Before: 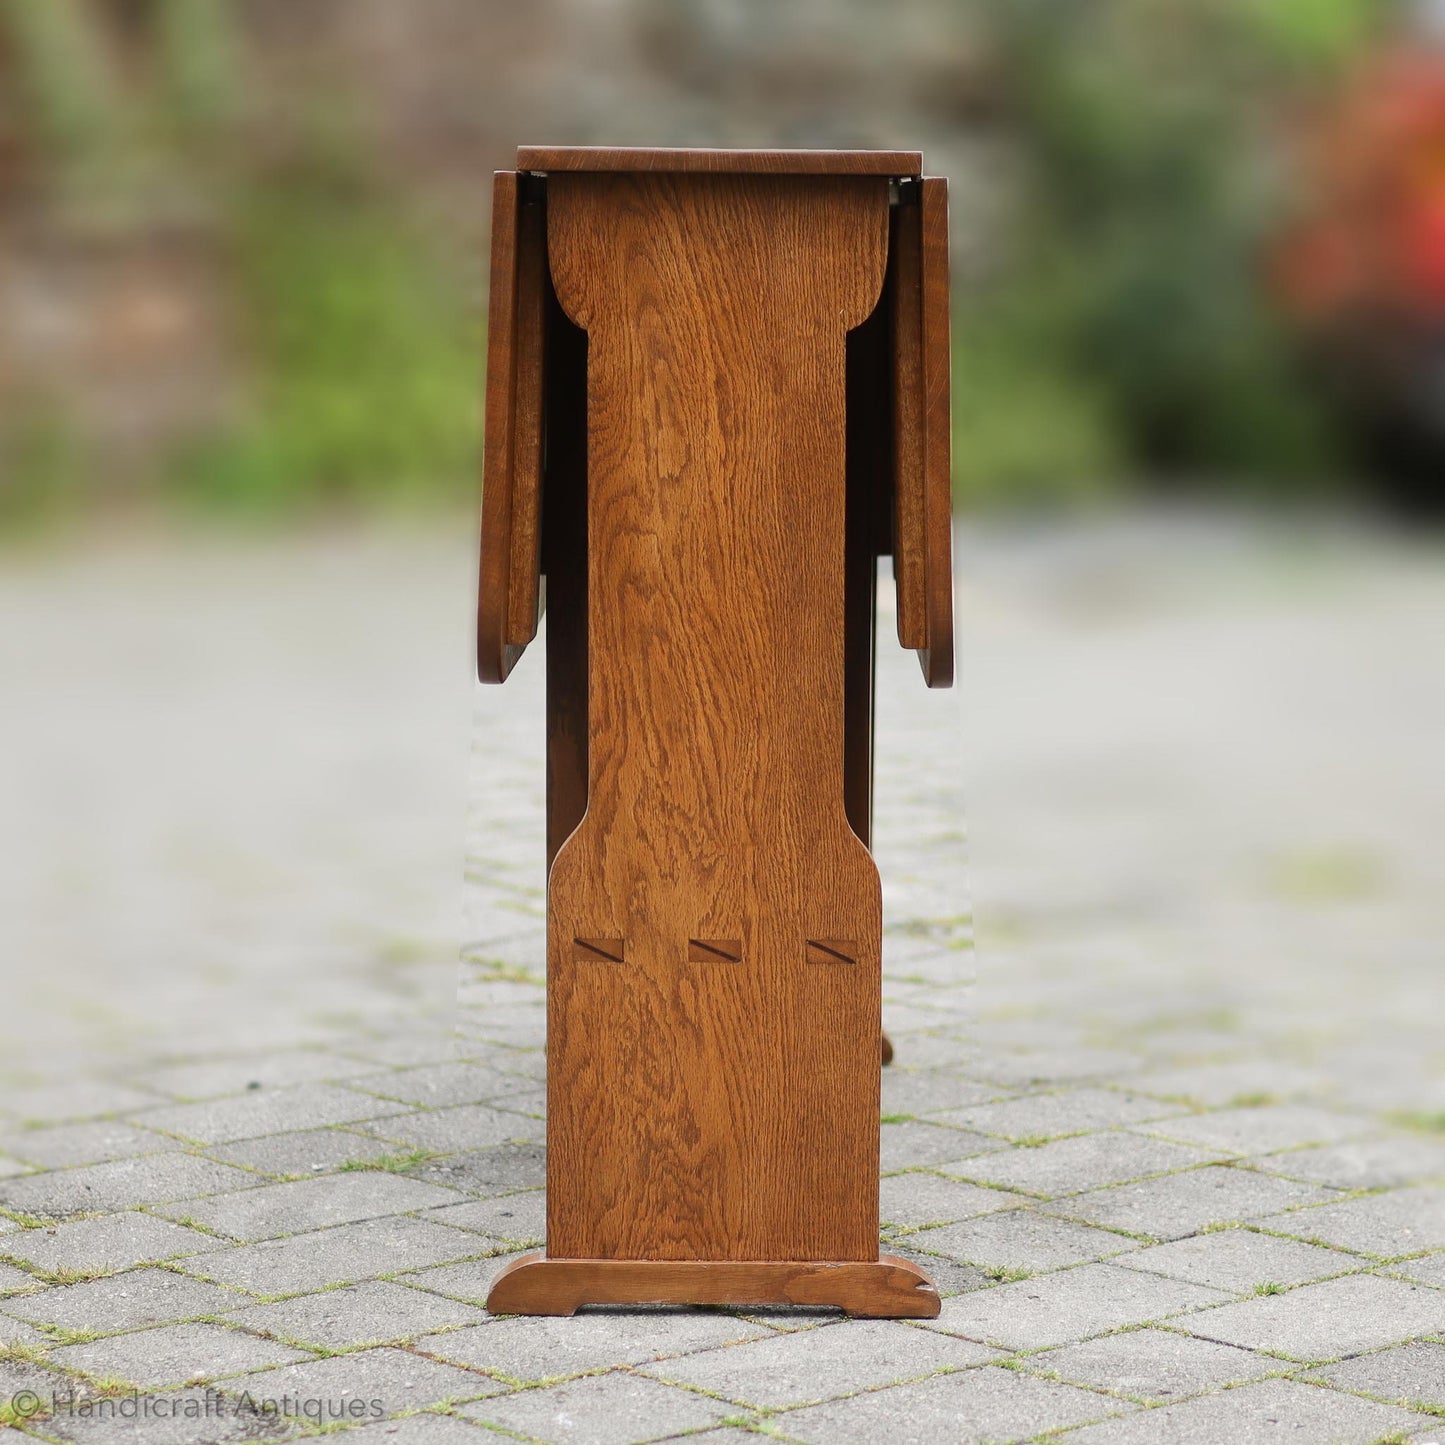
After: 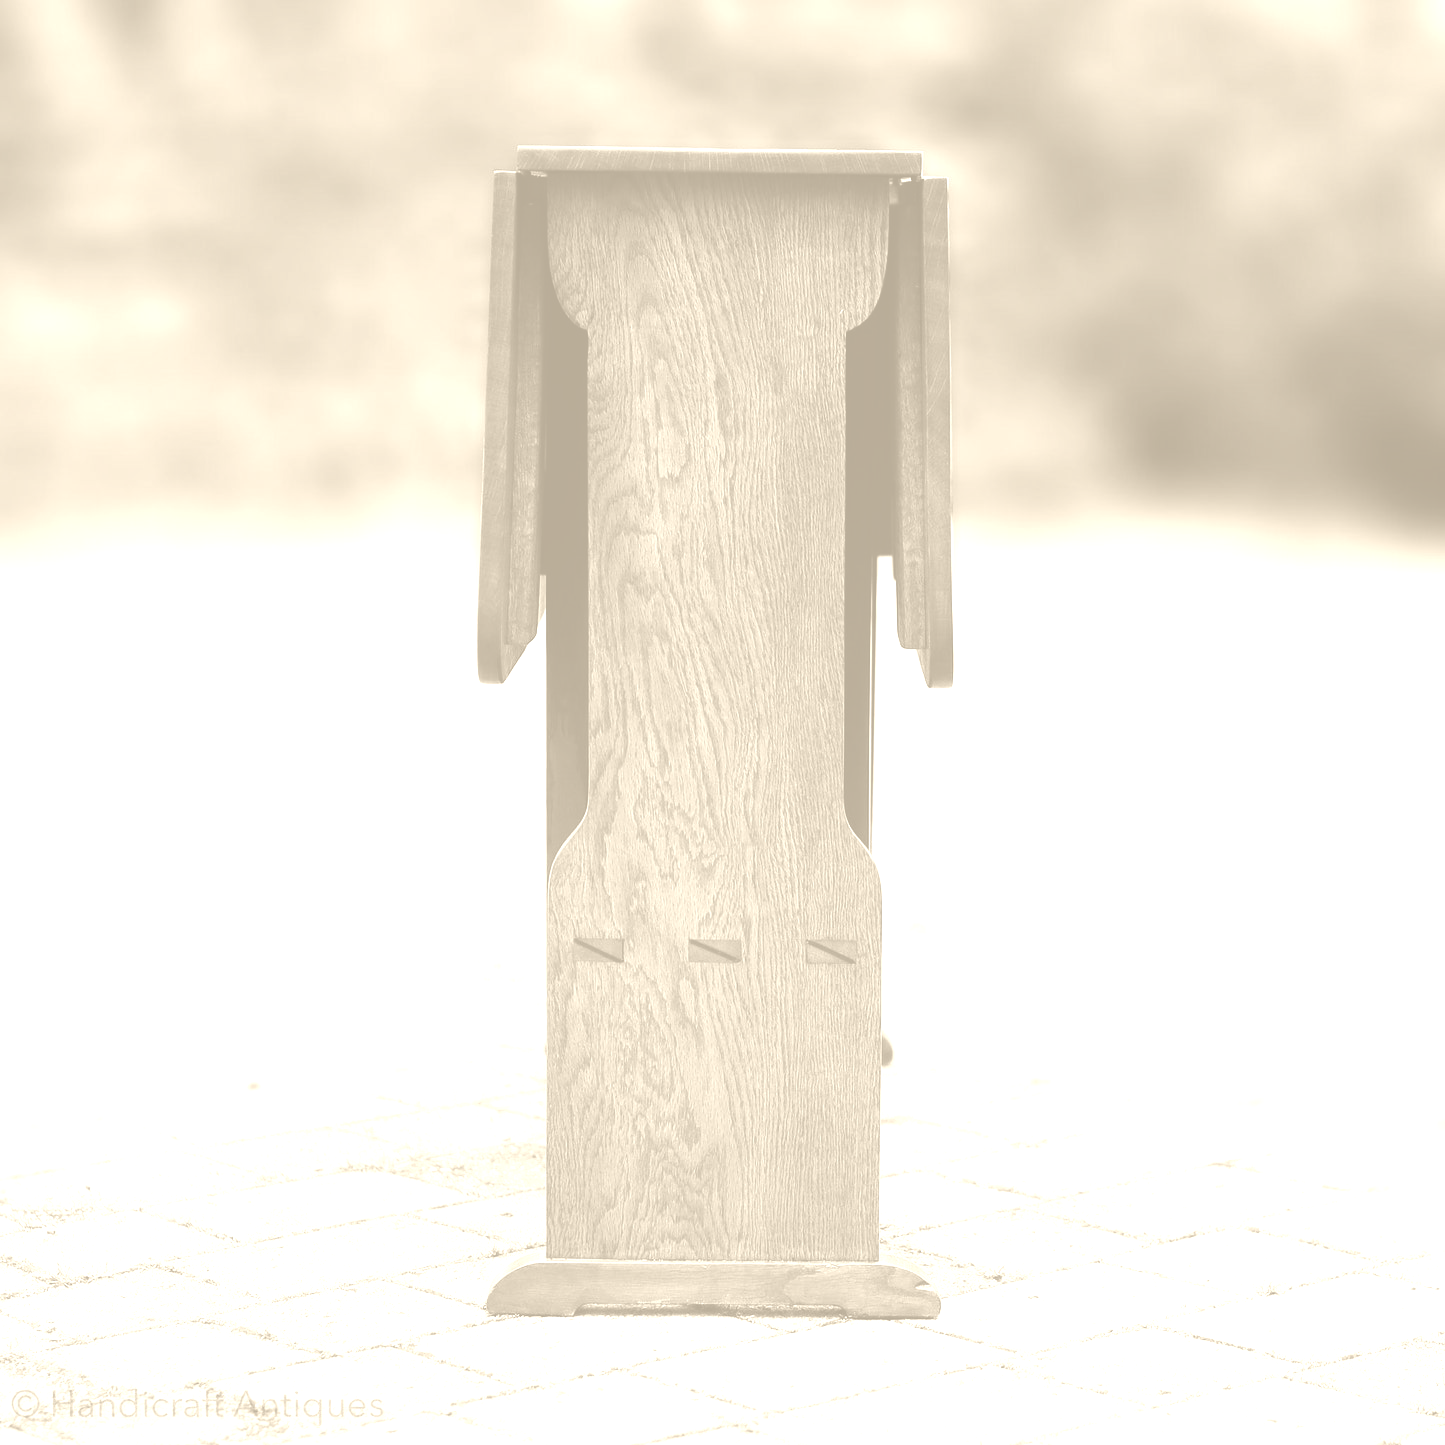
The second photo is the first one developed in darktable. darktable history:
white balance: red 0.967, blue 1.119, emerald 0.756
color balance: lift [1.016, 0.983, 1, 1.017], gamma [0.78, 1.018, 1.043, 0.957], gain [0.786, 1.063, 0.937, 1.017], input saturation 118.26%, contrast 13.43%, contrast fulcrum 21.62%, output saturation 82.76%
exposure: black level correction 0, exposure 0.7 EV, compensate exposure bias true, compensate highlight preservation false
tone equalizer: on, module defaults
colorize: hue 36°, saturation 71%, lightness 80.79%
